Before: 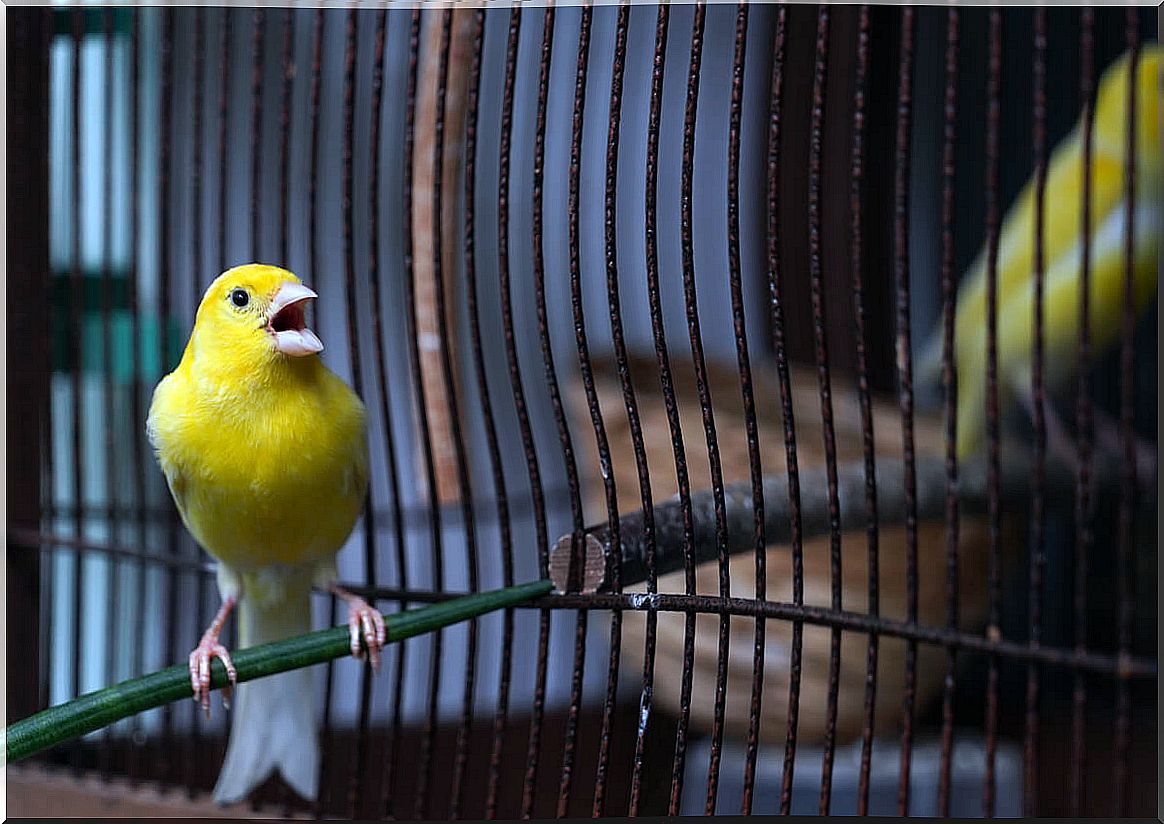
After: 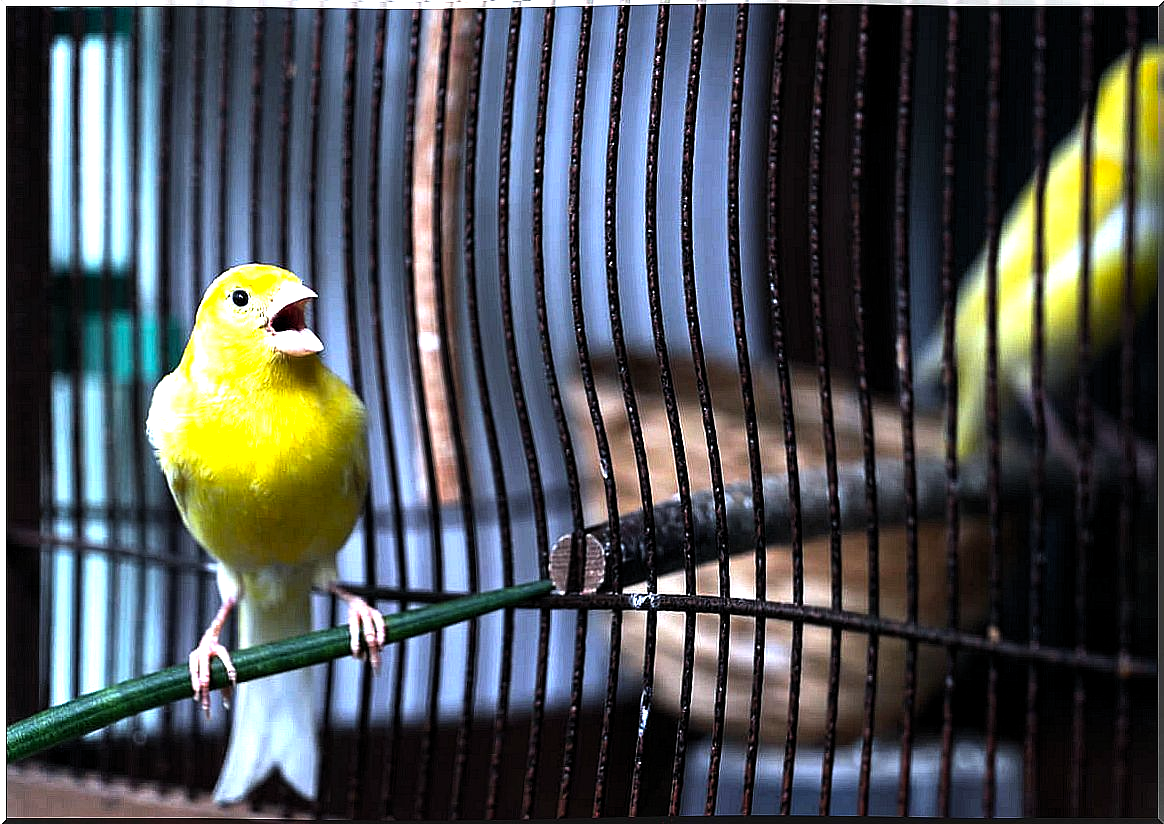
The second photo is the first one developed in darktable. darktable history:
white balance: emerald 1
levels: levels [0.012, 0.367, 0.697]
tone equalizer: -8 EV -0.417 EV, -7 EV -0.389 EV, -6 EV -0.333 EV, -5 EV -0.222 EV, -3 EV 0.222 EV, -2 EV 0.333 EV, -1 EV 0.389 EV, +0 EV 0.417 EV, edges refinement/feathering 500, mask exposure compensation -1.57 EV, preserve details no
